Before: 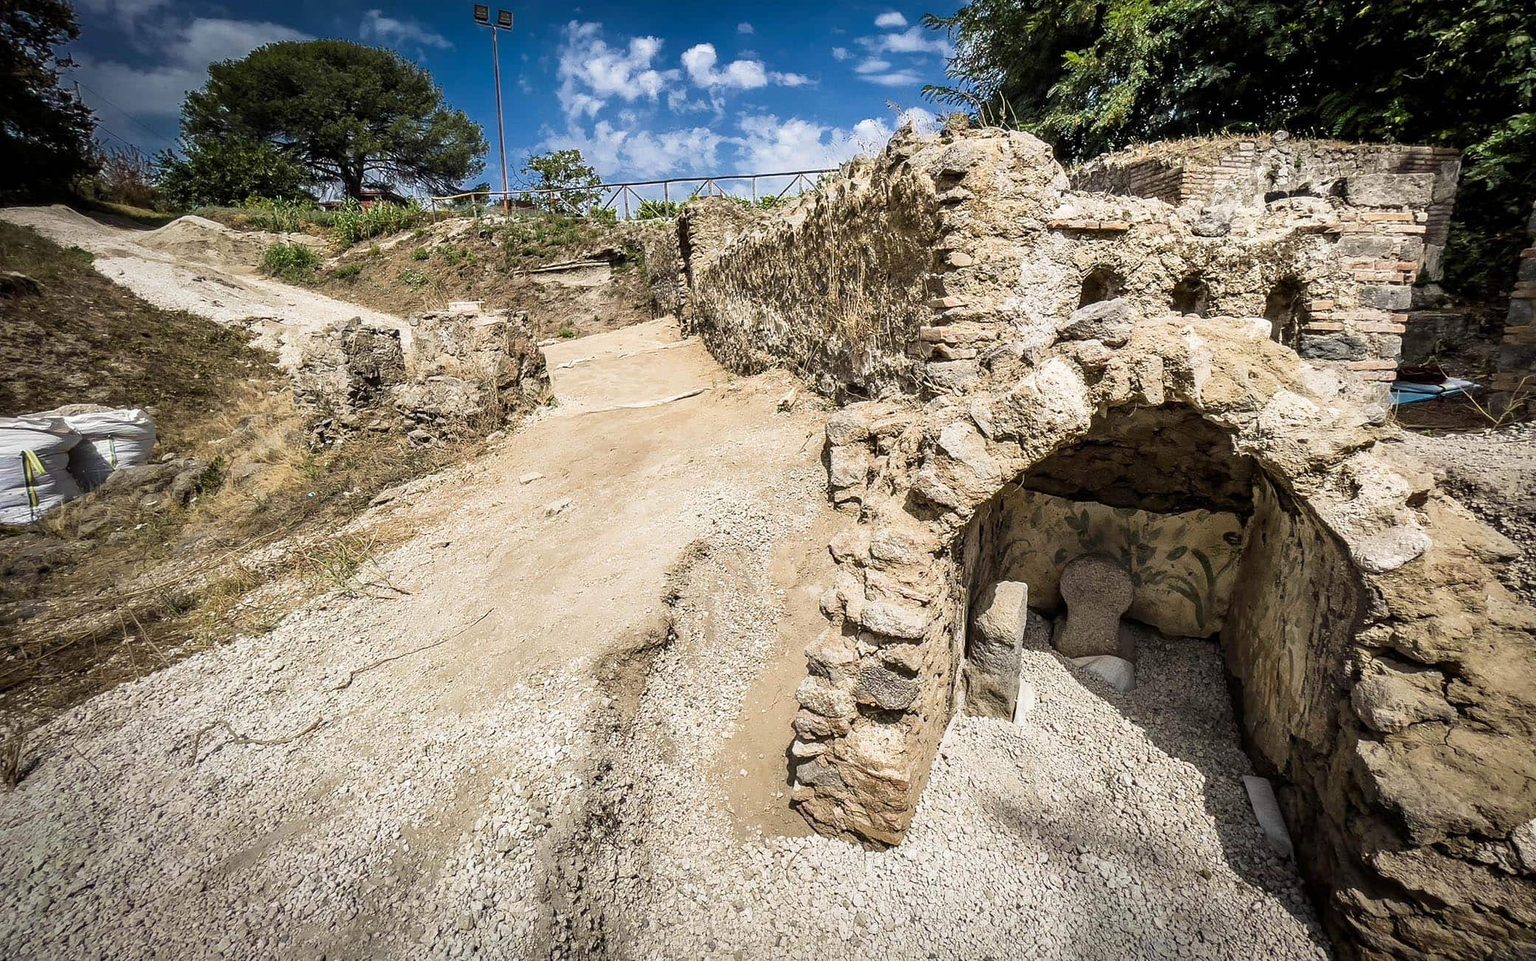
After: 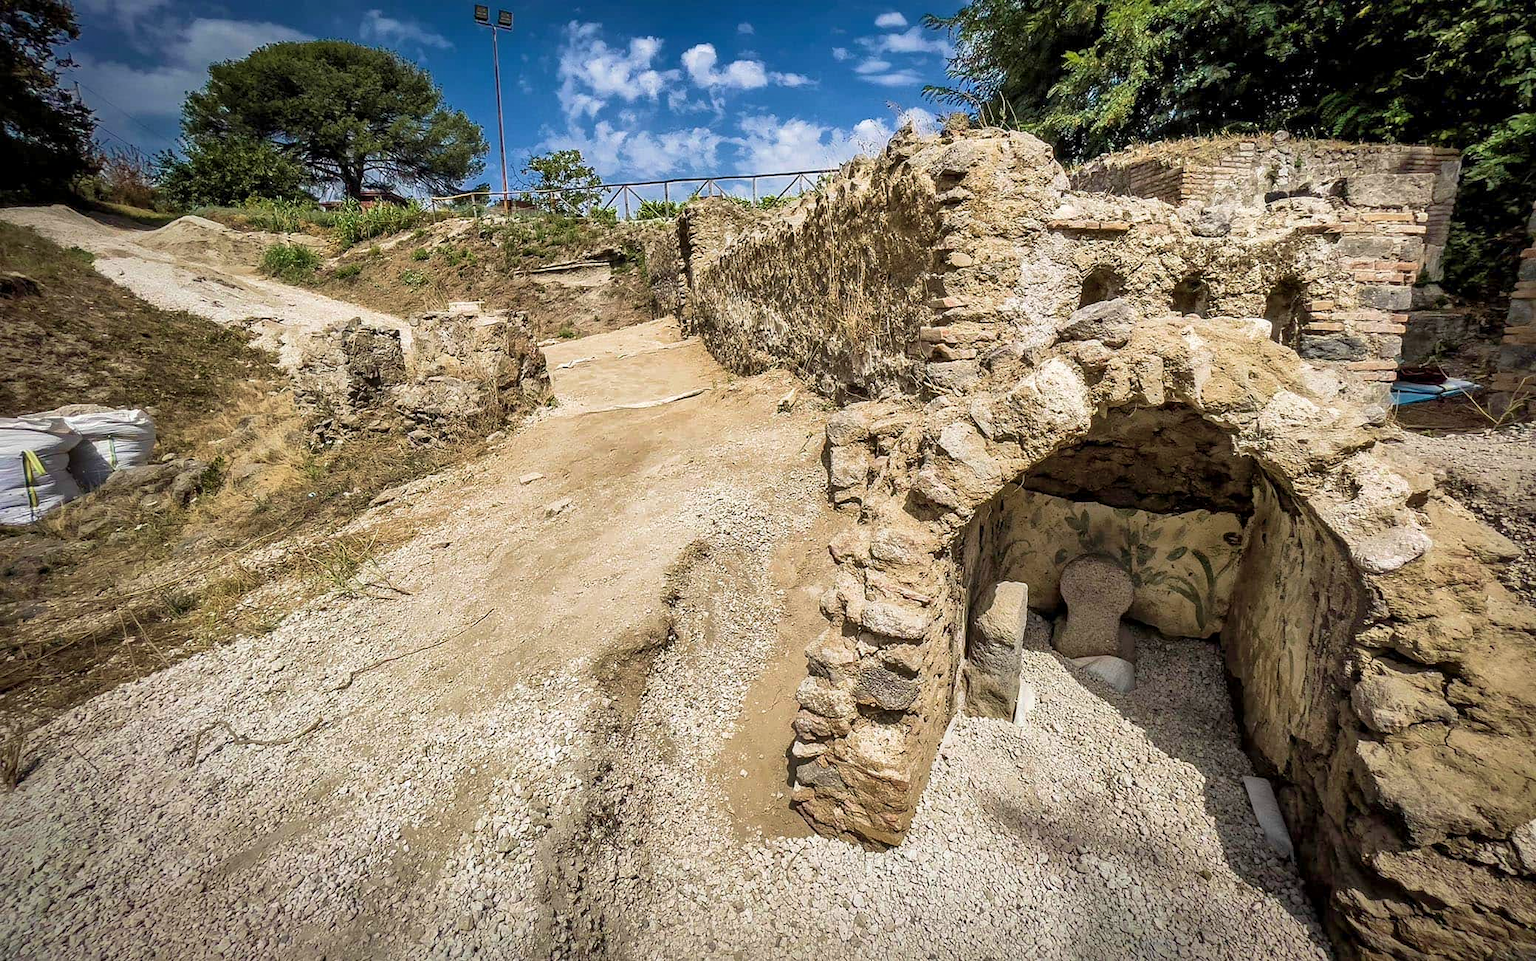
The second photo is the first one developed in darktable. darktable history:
shadows and highlights: on, module defaults
velvia: strength 27%
local contrast: mode bilateral grid, contrast 20, coarseness 50, detail 120%, midtone range 0.2
